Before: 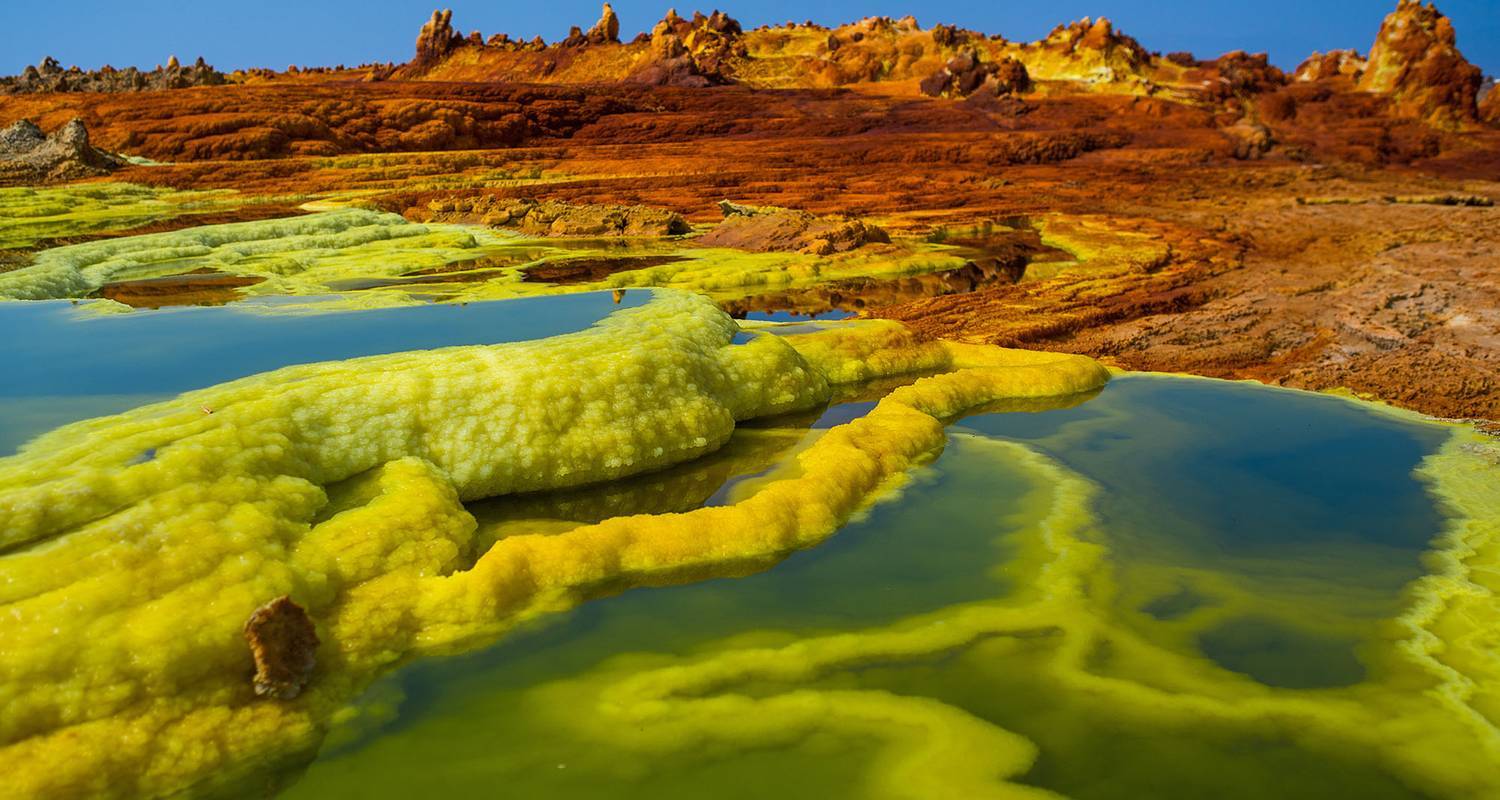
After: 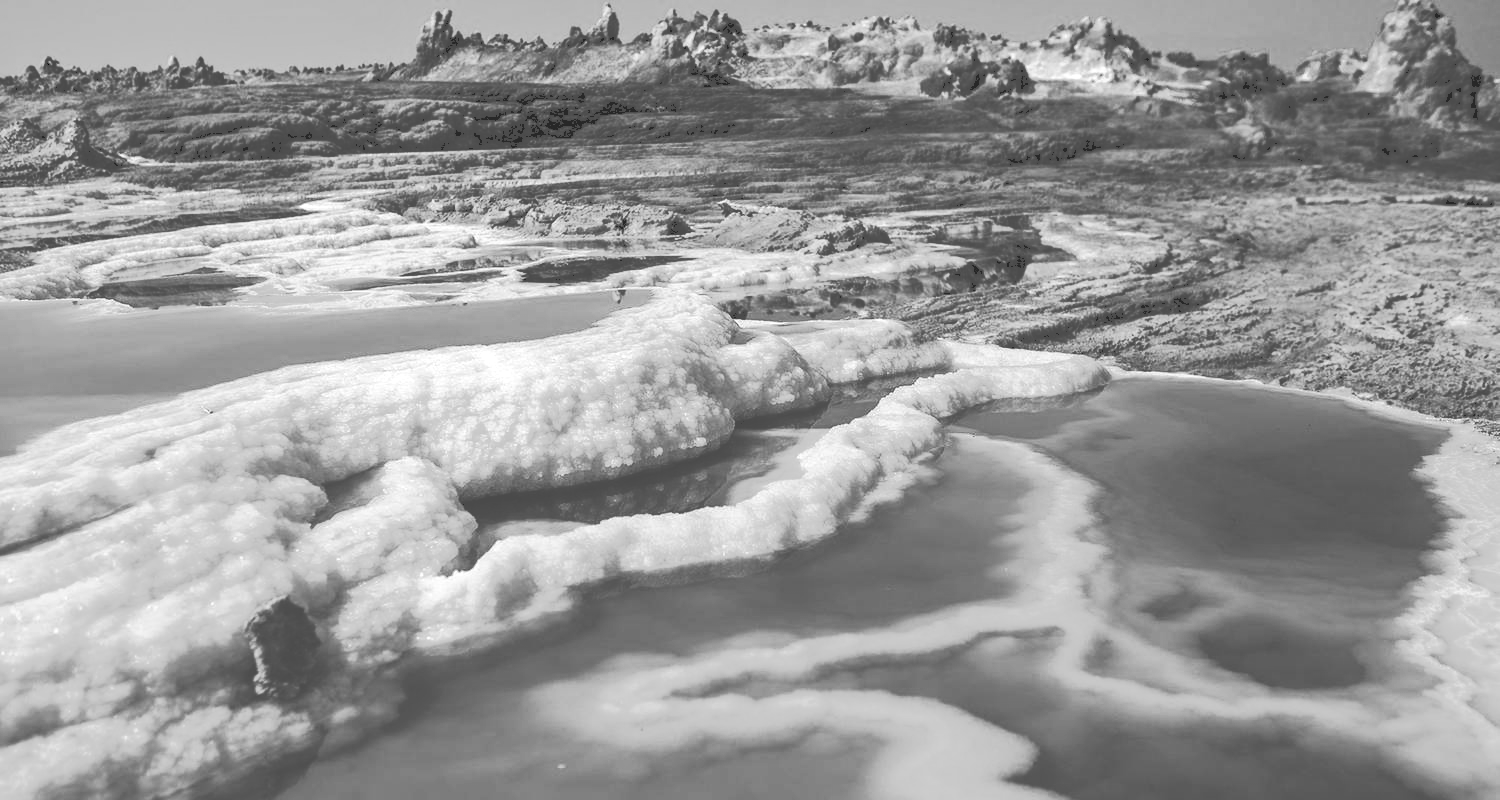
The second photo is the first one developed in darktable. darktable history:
exposure: black level correction 0.001, exposure 0.5 EV, compensate exposure bias true, compensate highlight preservation false
tone curve: curves: ch0 [(0, 0) (0.003, 0.313) (0.011, 0.317) (0.025, 0.317) (0.044, 0.322) (0.069, 0.327) (0.1, 0.335) (0.136, 0.347) (0.177, 0.364) (0.224, 0.384) (0.277, 0.421) (0.335, 0.459) (0.399, 0.501) (0.468, 0.554) (0.543, 0.611) (0.623, 0.679) (0.709, 0.751) (0.801, 0.804) (0.898, 0.844) (1, 1)], preserve colors none
contrast brightness saturation: contrast 0.28
monochrome: a 32, b 64, size 2.3
